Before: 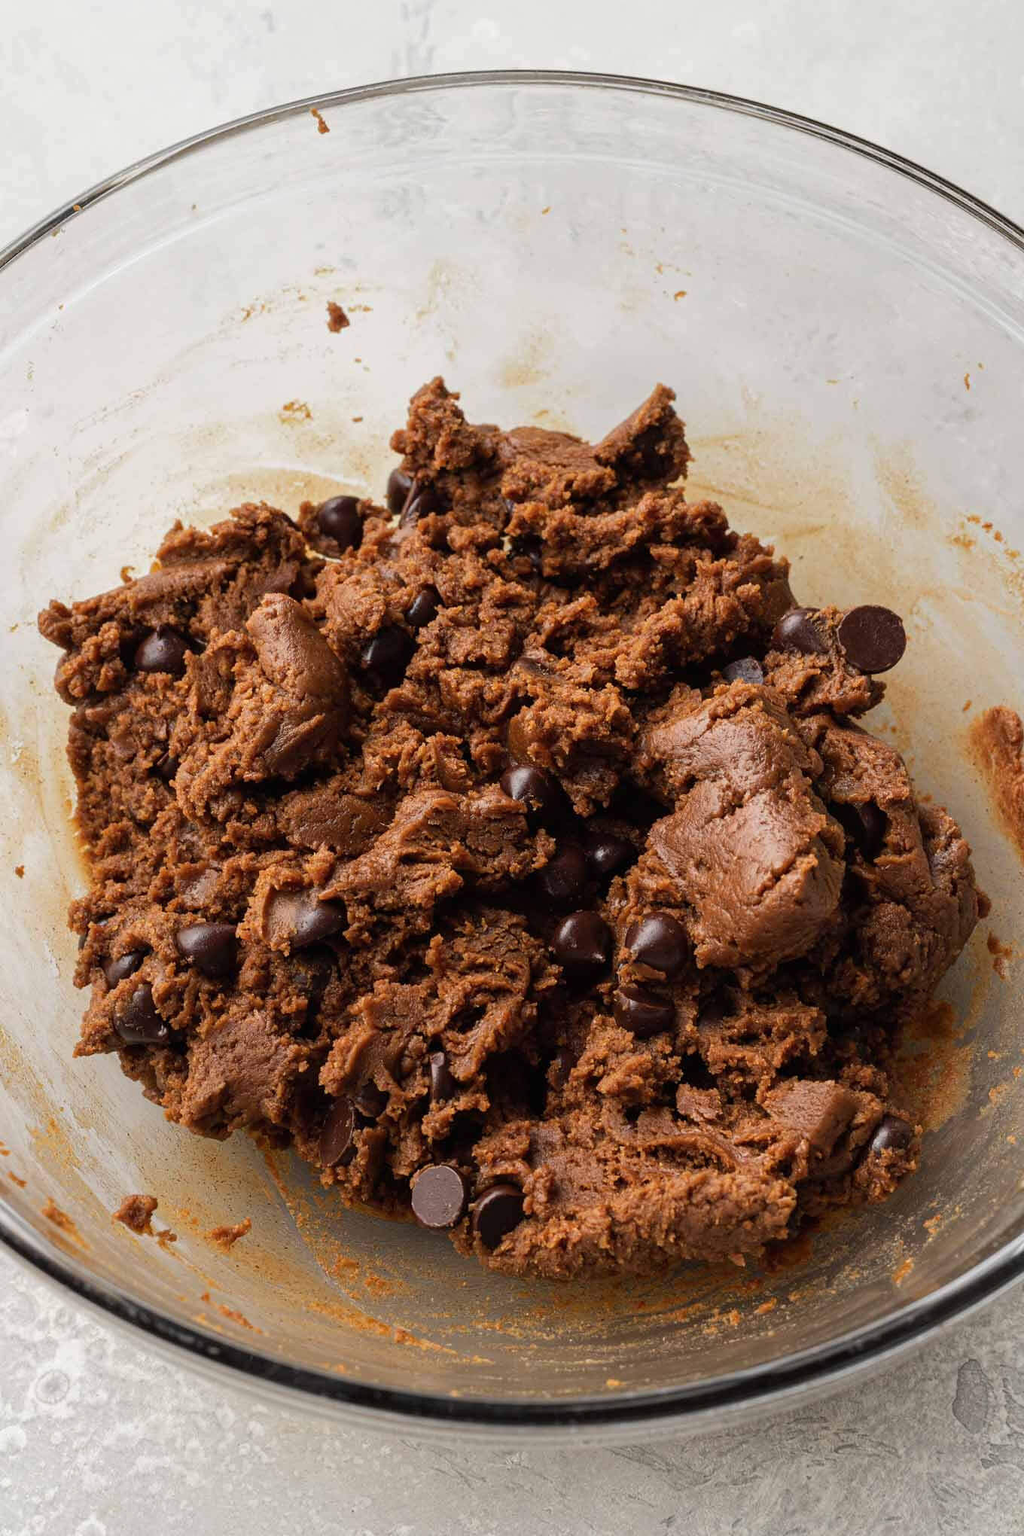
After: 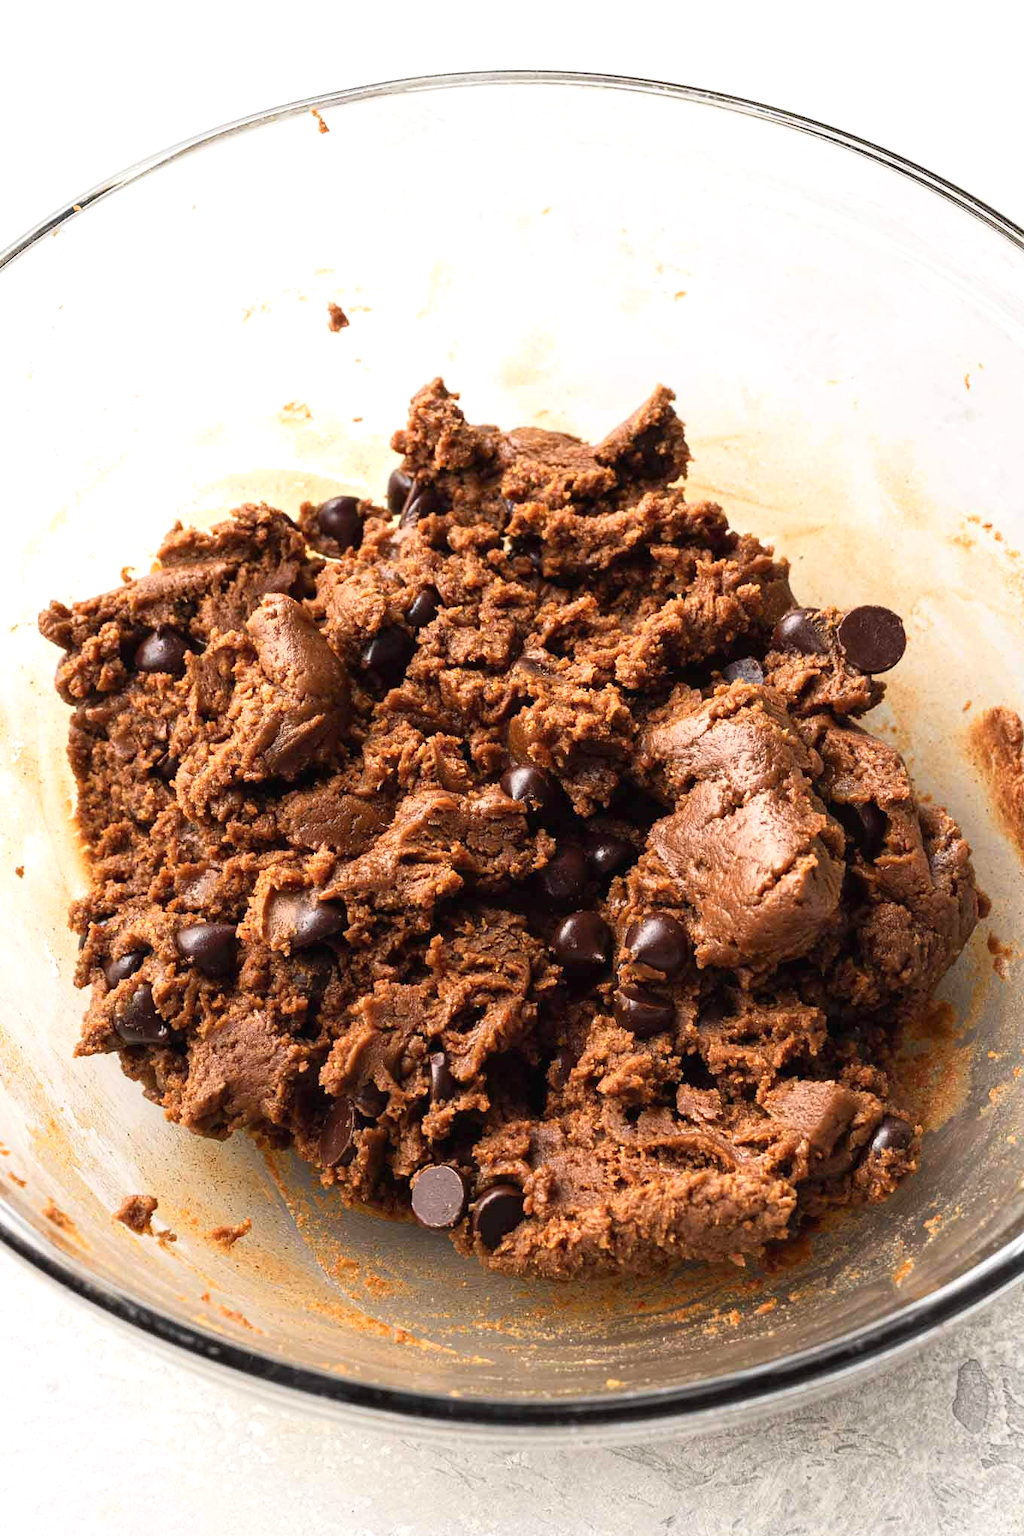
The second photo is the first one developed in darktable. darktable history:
contrast brightness saturation: contrast 0.07
exposure: black level correction 0, exposure 0.7 EV, compensate exposure bias true, compensate highlight preservation false
shadows and highlights: shadows 0, highlights 40
tone equalizer: on, module defaults
